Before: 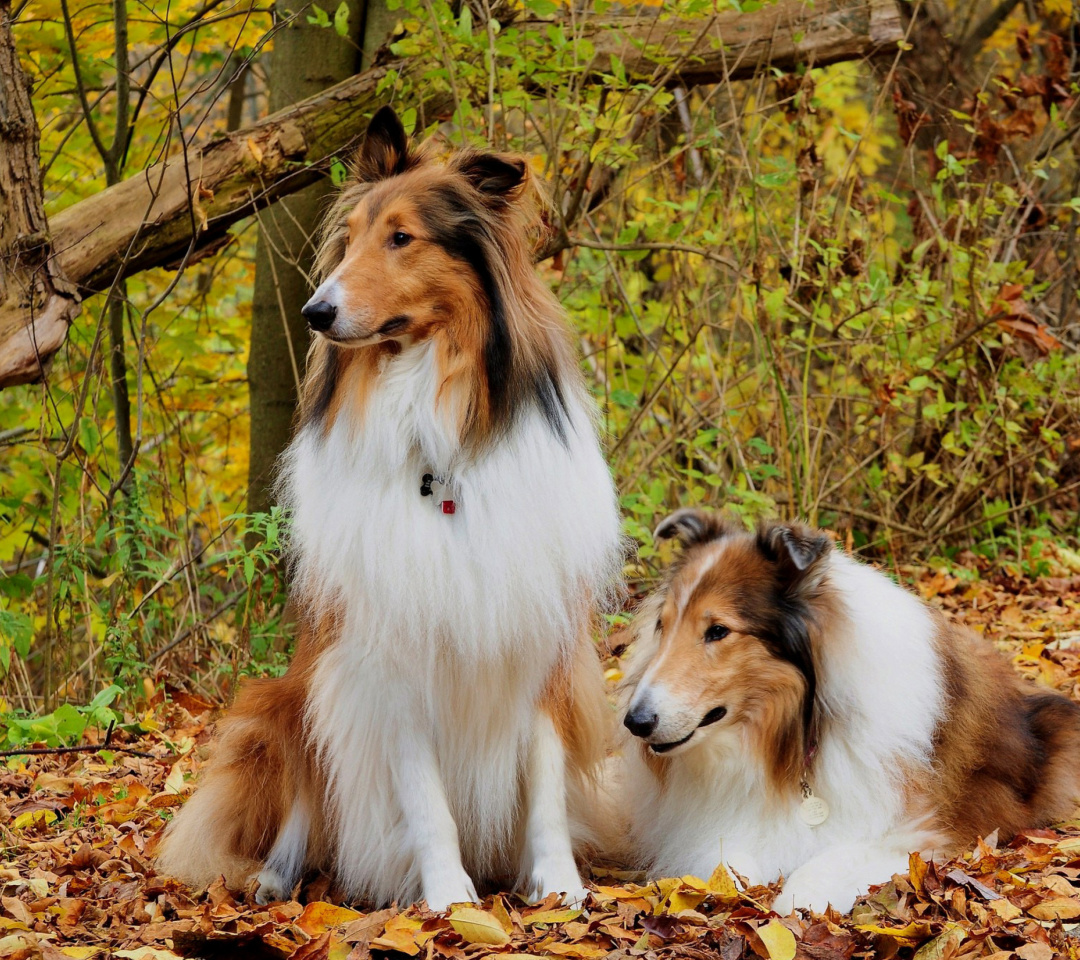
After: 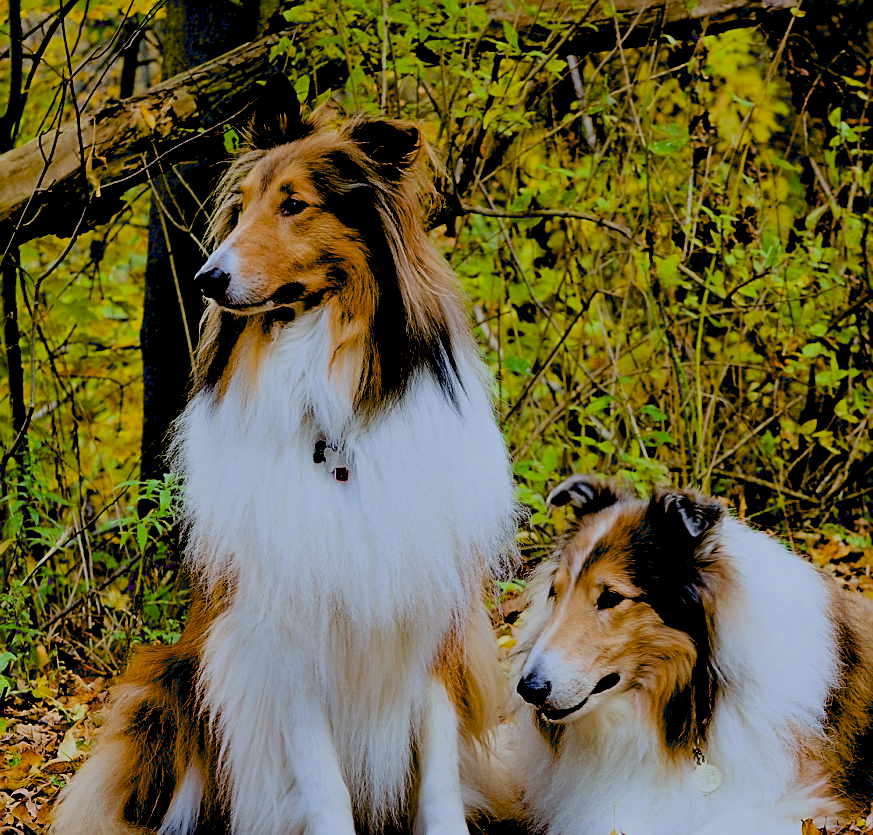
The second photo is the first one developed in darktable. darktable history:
crop: left 9.929%, top 3.475%, right 9.188%, bottom 9.529%
exposure: black level correction 0.056, exposure -0.039 EV, compensate highlight preservation false
filmic rgb: black relative exposure -7.48 EV, white relative exposure 4.83 EV, hardness 3.4, color science v6 (2022)
sharpen: on, module defaults
white balance: red 0.931, blue 1.11
